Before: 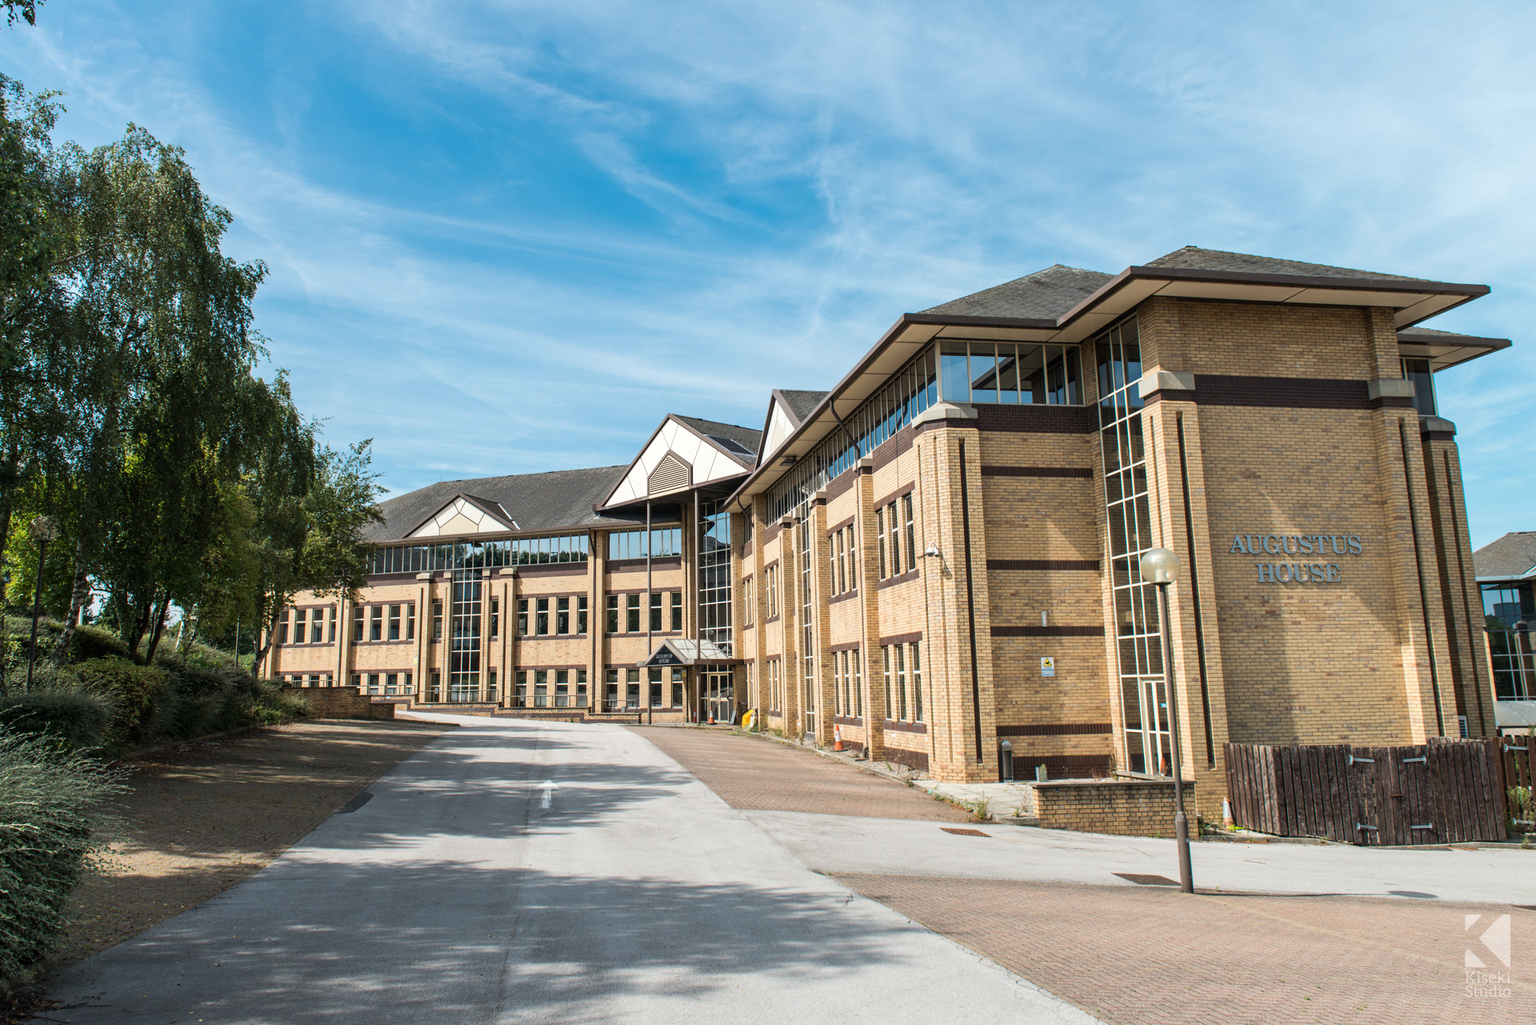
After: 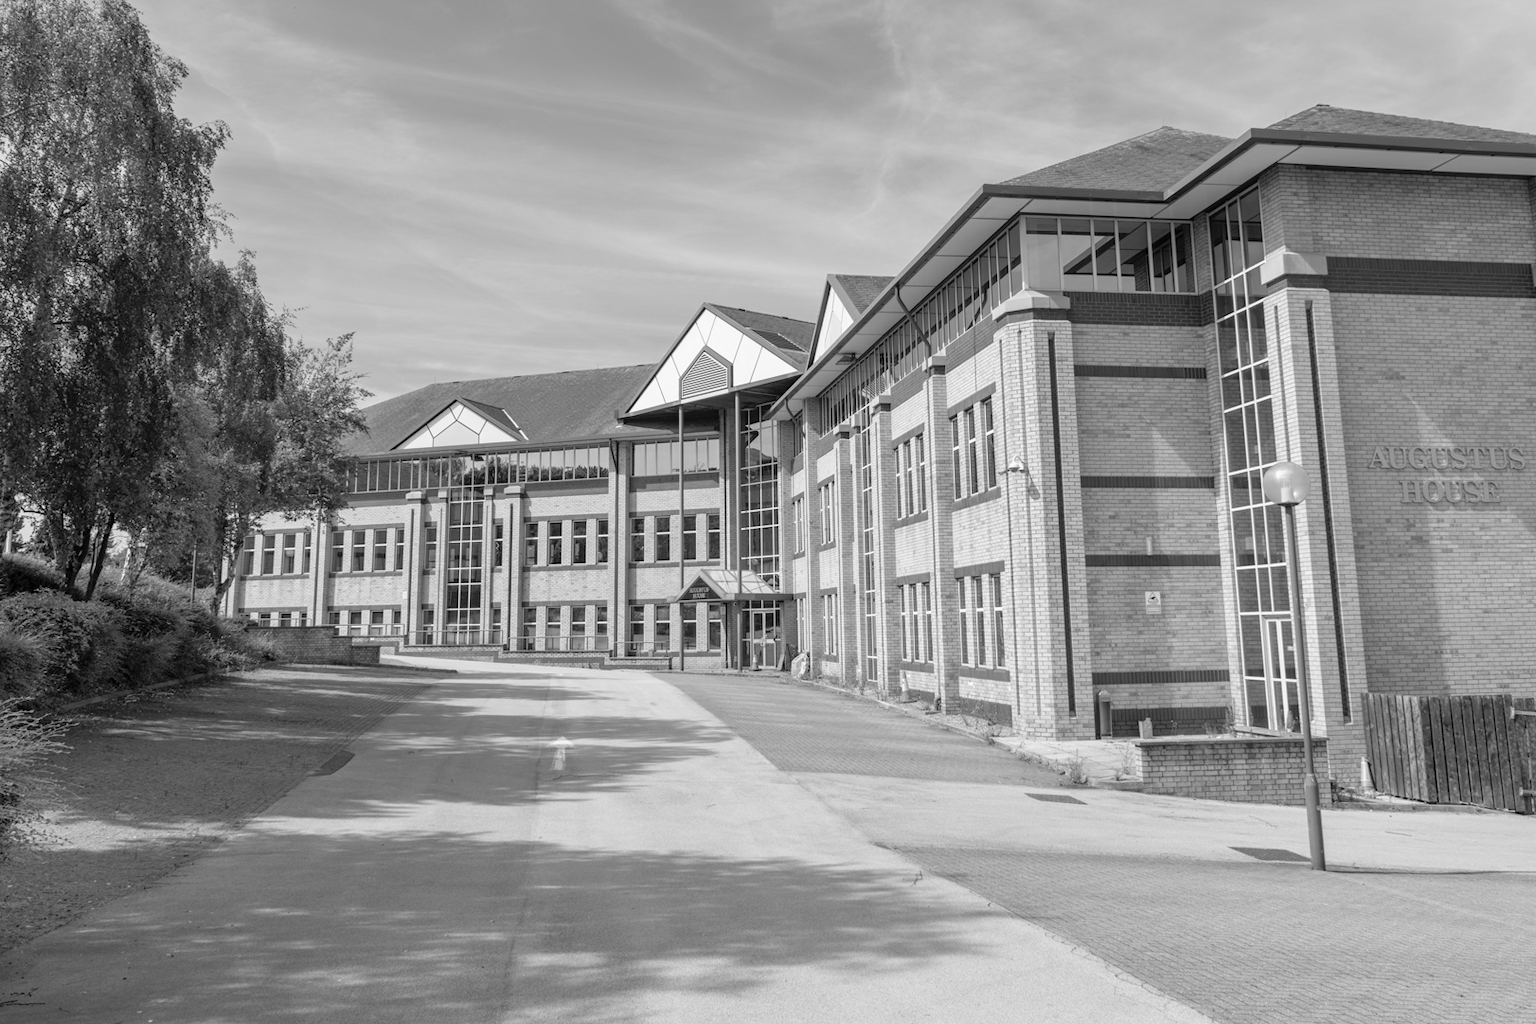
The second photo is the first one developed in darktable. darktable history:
monochrome: a 32, b 64, size 2.3
crop and rotate: left 4.842%, top 15.51%, right 10.668%
tone curve: curves: ch0 [(0, 0) (0.004, 0.008) (0.077, 0.156) (0.169, 0.29) (0.774, 0.774) (1, 1)], color space Lab, linked channels, preserve colors none
